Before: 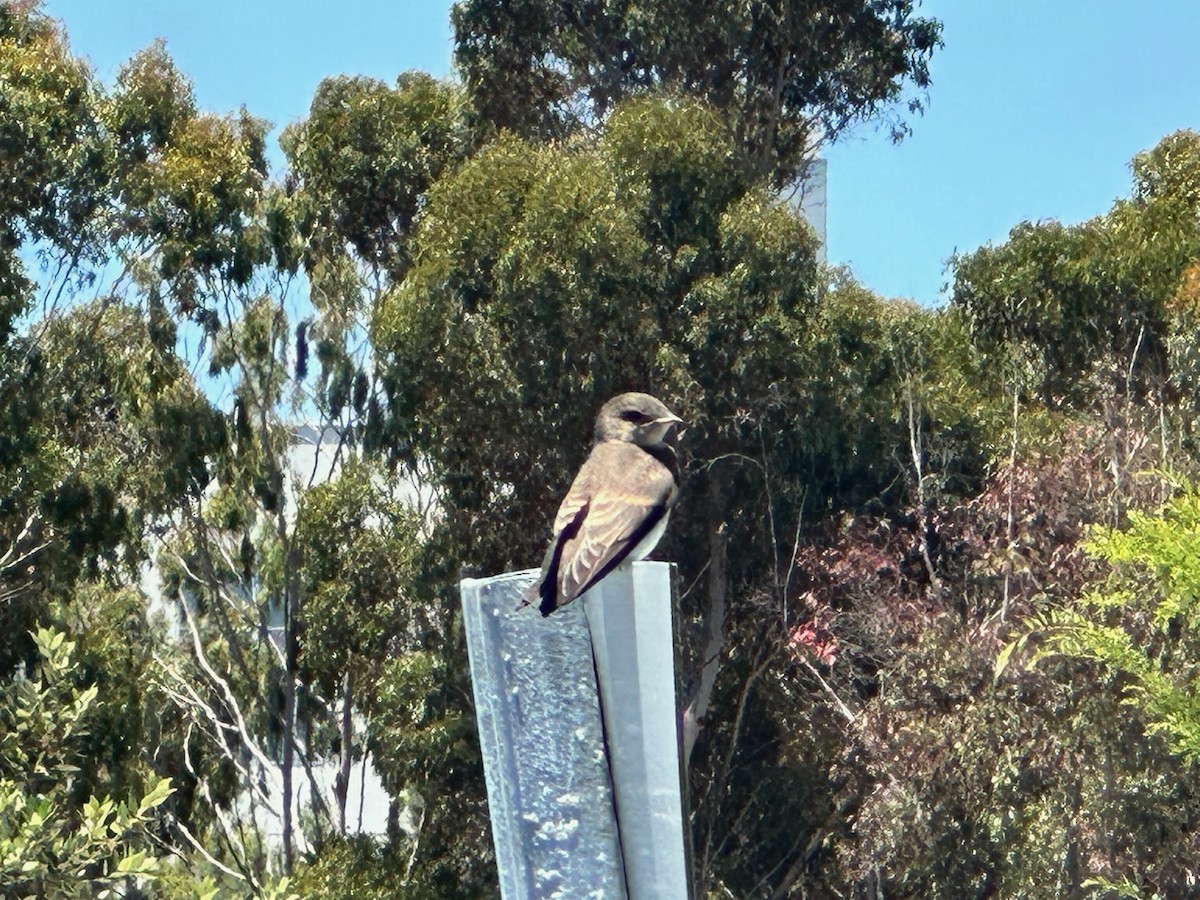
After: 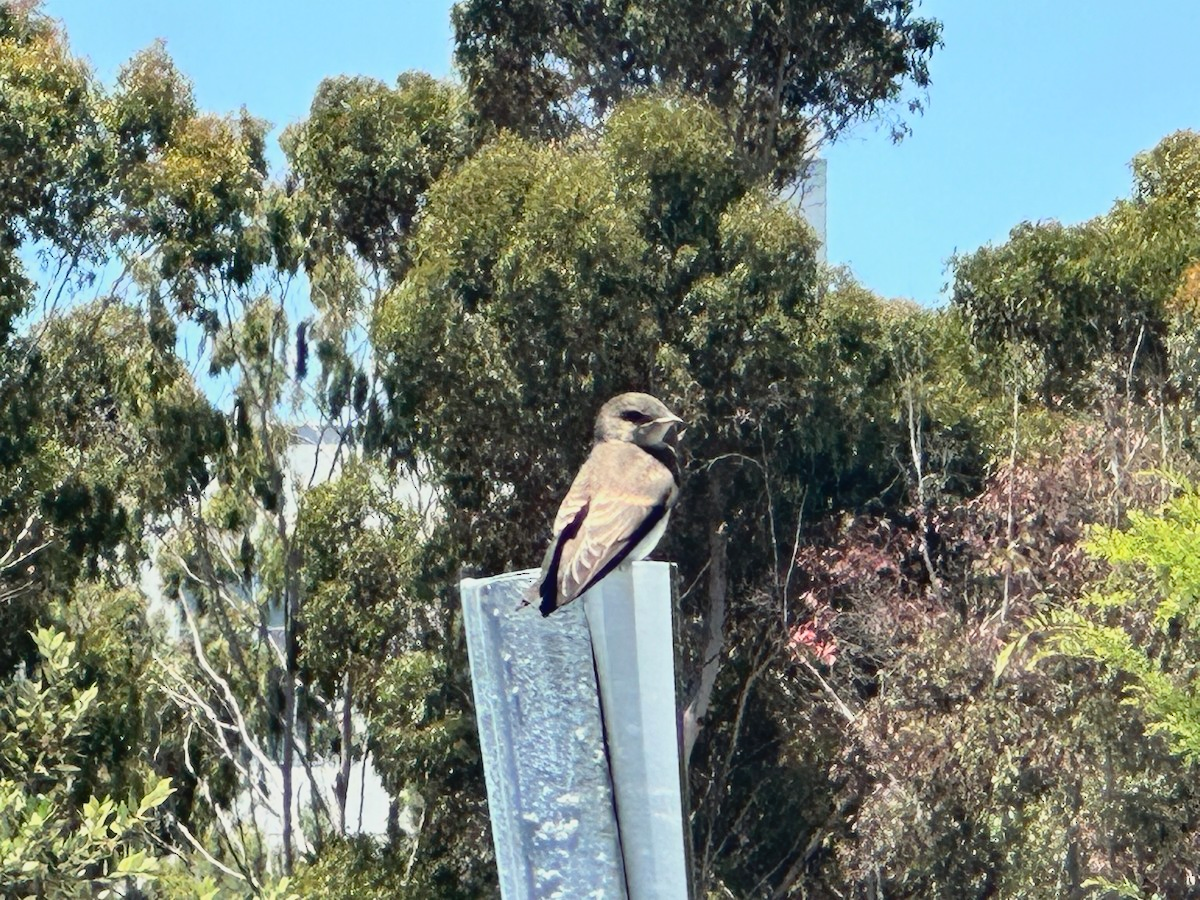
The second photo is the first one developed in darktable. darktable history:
tone curve: curves: ch0 [(0, 0) (0.004, 0.001) (0.133, 0.112) (0.325, 0.362) (0.832, 0.893) (1, 1)], color space Lab, independent channels, preserve colors none
contrast brightness saturation: contrast -0.128
